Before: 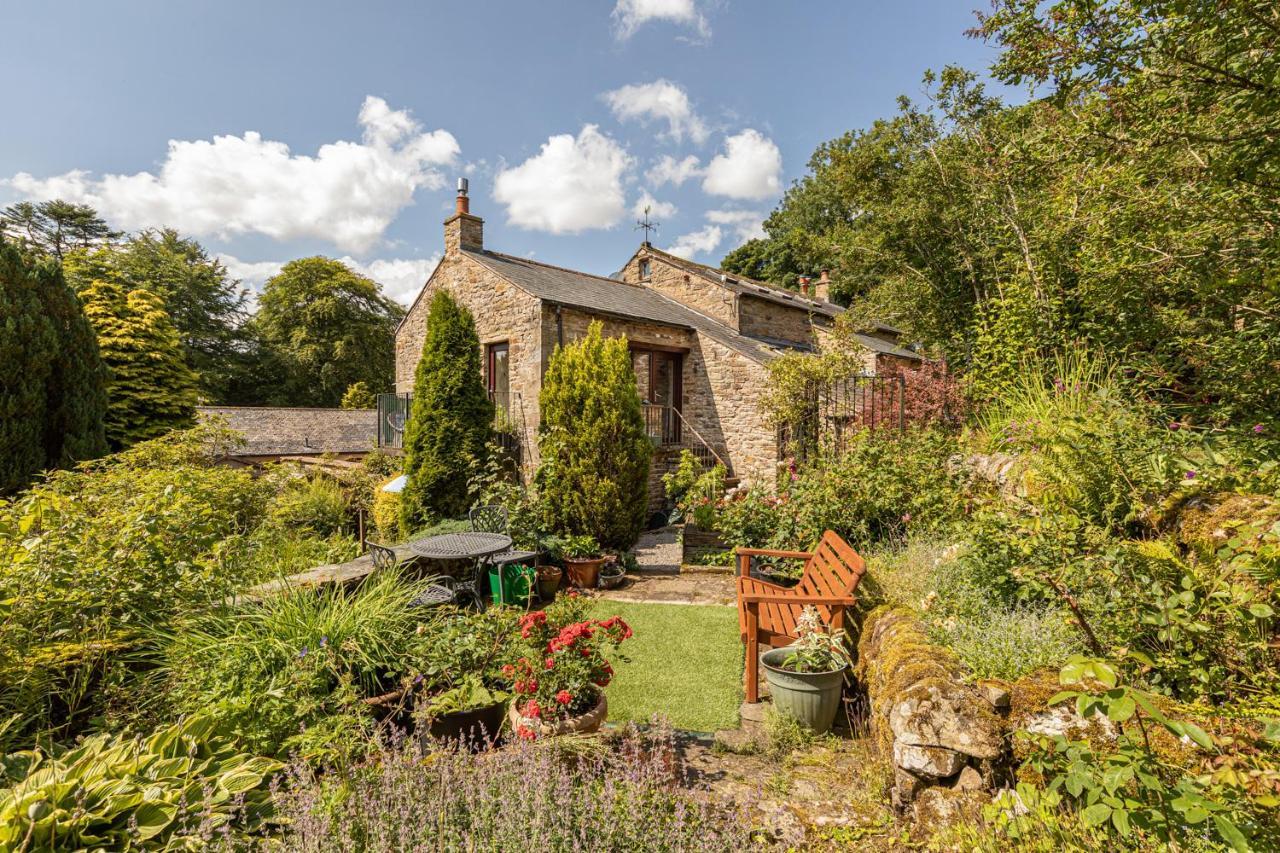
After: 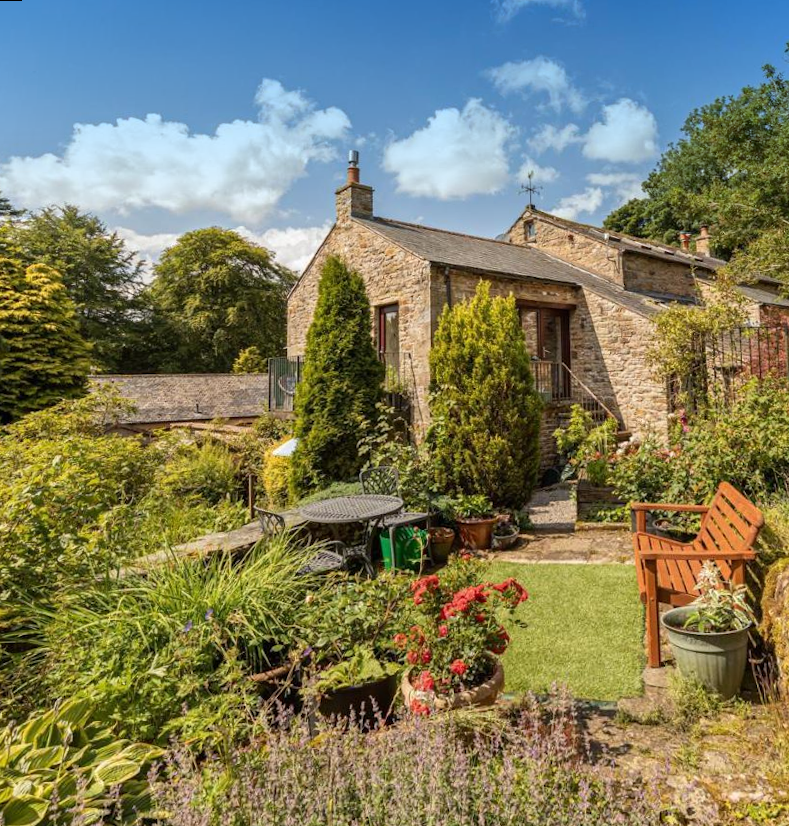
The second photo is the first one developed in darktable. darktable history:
graduated density: density 2.02 EV, hardness 44%, rotation 0.374°, offset 8.21, hue 208.8°, saturation 97%
rotate and perspective: rotation -1.68°, lens shift (vertical) -0.146, crop left 0.049, crop right 0.912, crop top 0.032, crop bottom 0.96
crop and rotate: left 6.617%, right 26.717%
